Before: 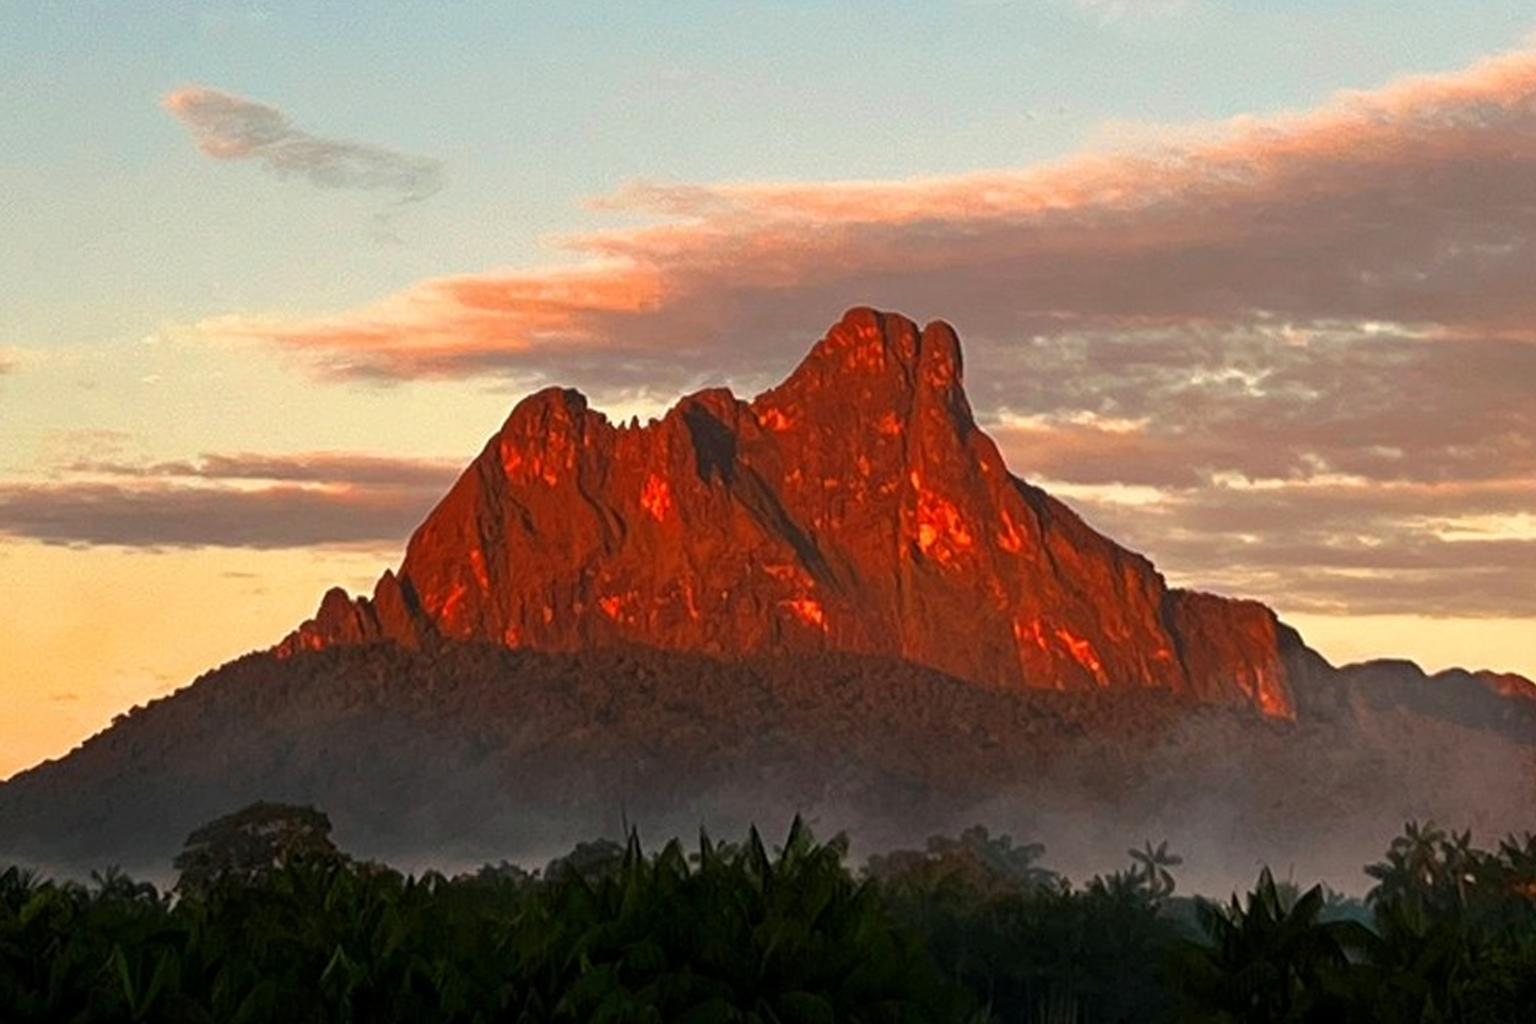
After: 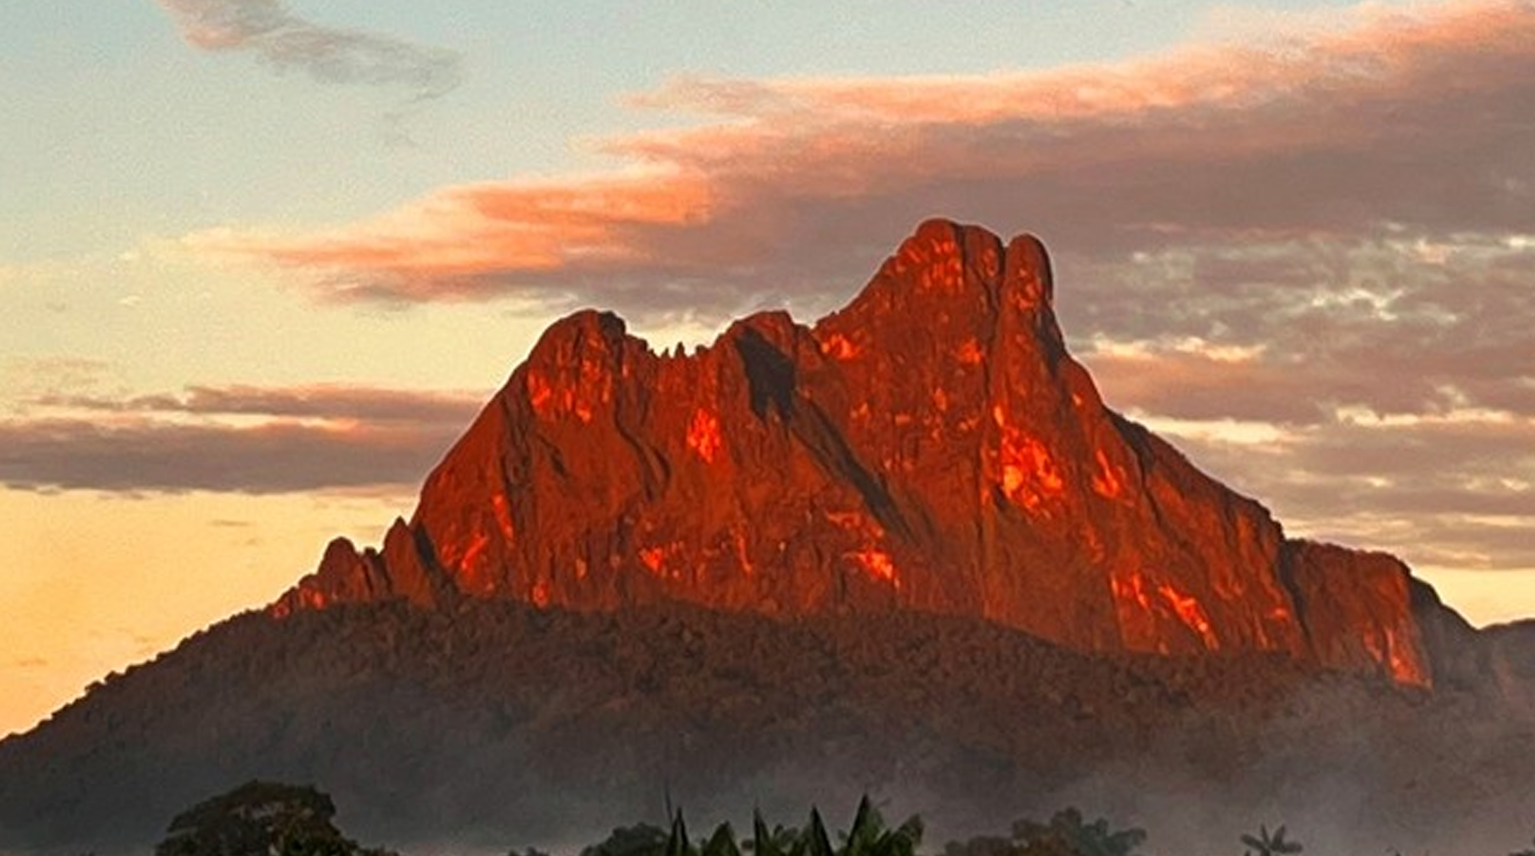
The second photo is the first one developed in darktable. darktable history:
crop and rotate: left 2.425%, top 11.305%, right 9.6%, bottom 15.08%
bloom: size 3%, threshold 100%, strength 0%
